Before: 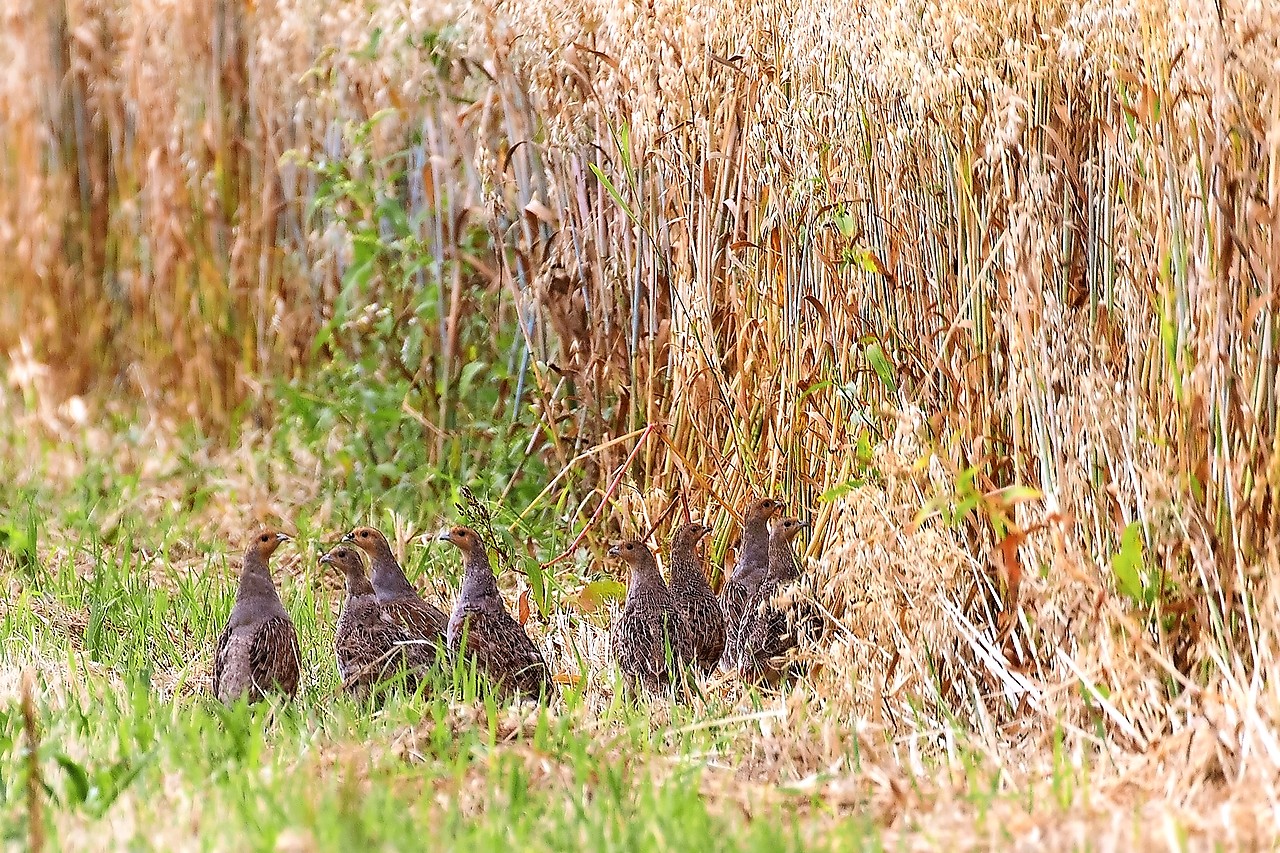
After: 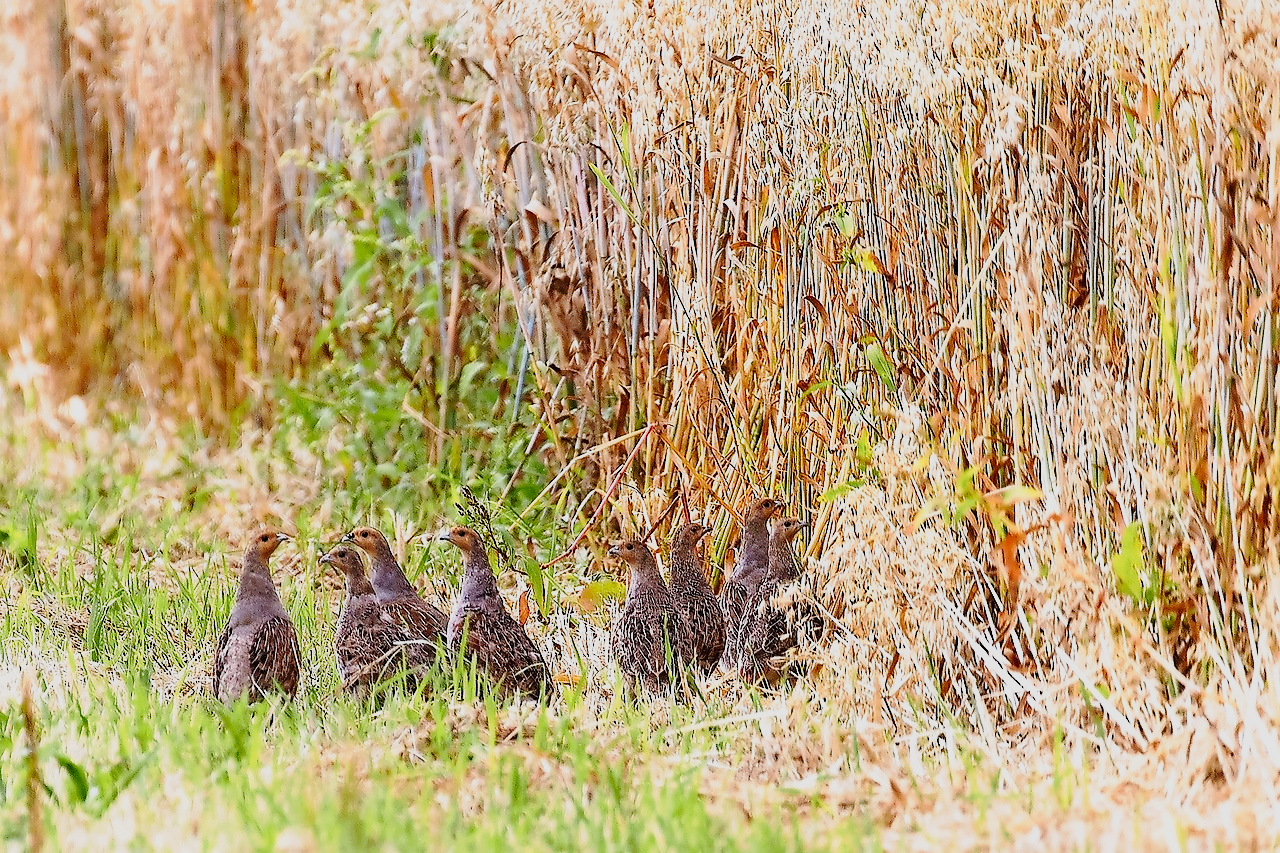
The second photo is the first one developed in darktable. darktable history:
tone curve: curves: ch0 [(0.003, 0.003) (0.104, 0.069) (0.236, 0.218) (0.401, 0.443) (0.495, 0.55) (0.625, 0.67) (0.819, 0.841) (0.96, 0.899)]; ch1 [(0, 0) (0.161, 0.092) (0.37, 0.302) (0.424, 0.402) (0.45, 0.466) (0.495, 0.506) (0.573, 0.571) (0.638, 0.641) (0.751, 0.741) (1, 1)]; ch2 [(0, 0) (0.352, 0.403) (0.466, 0.443) (0.524, 0.501) (0.56, 0.556) (1, 1)], preserve colors none
sharpen: radius 2.922, amount 0.867, threshold 47.501
